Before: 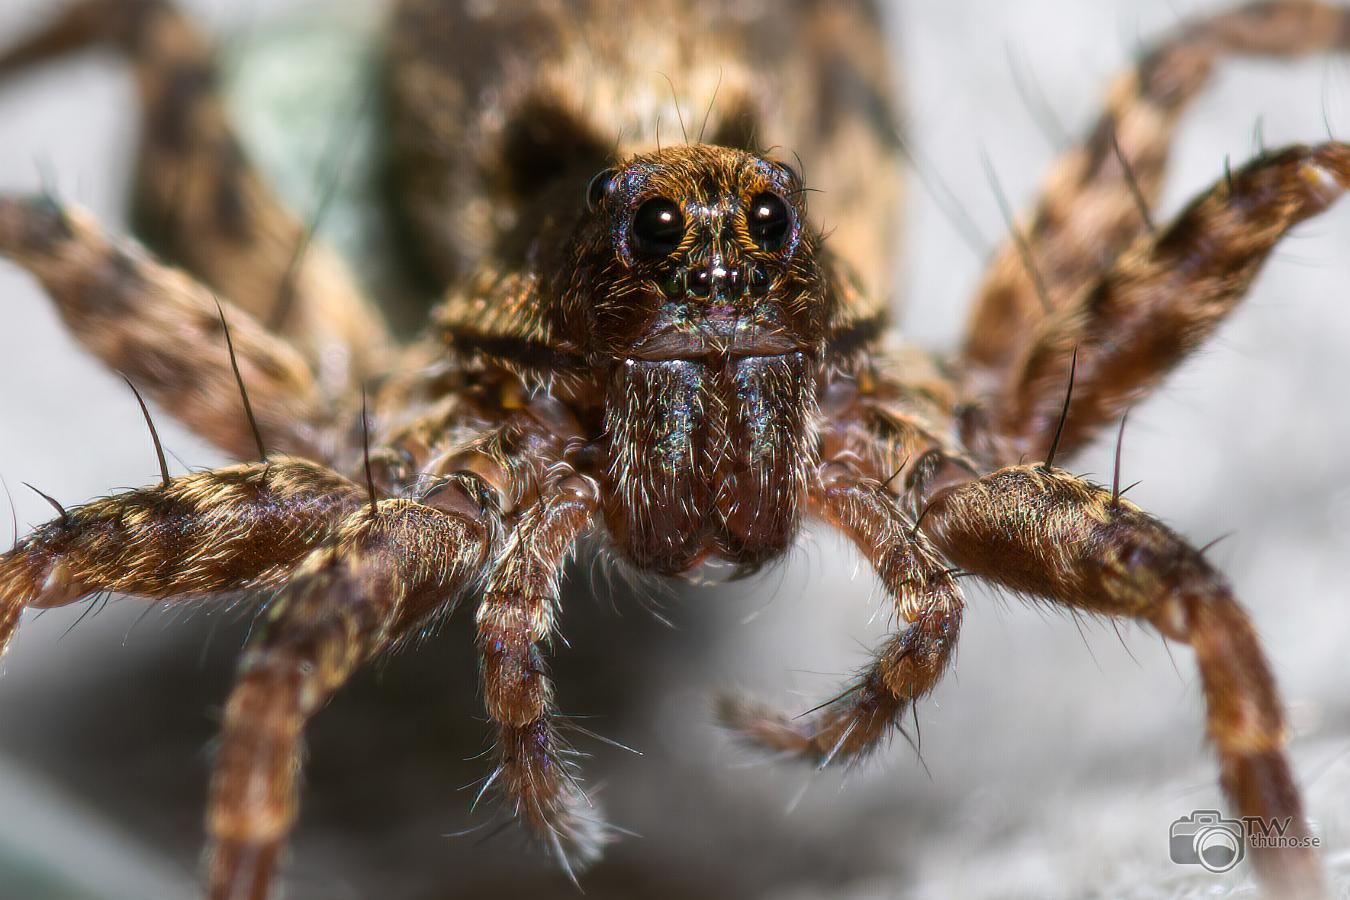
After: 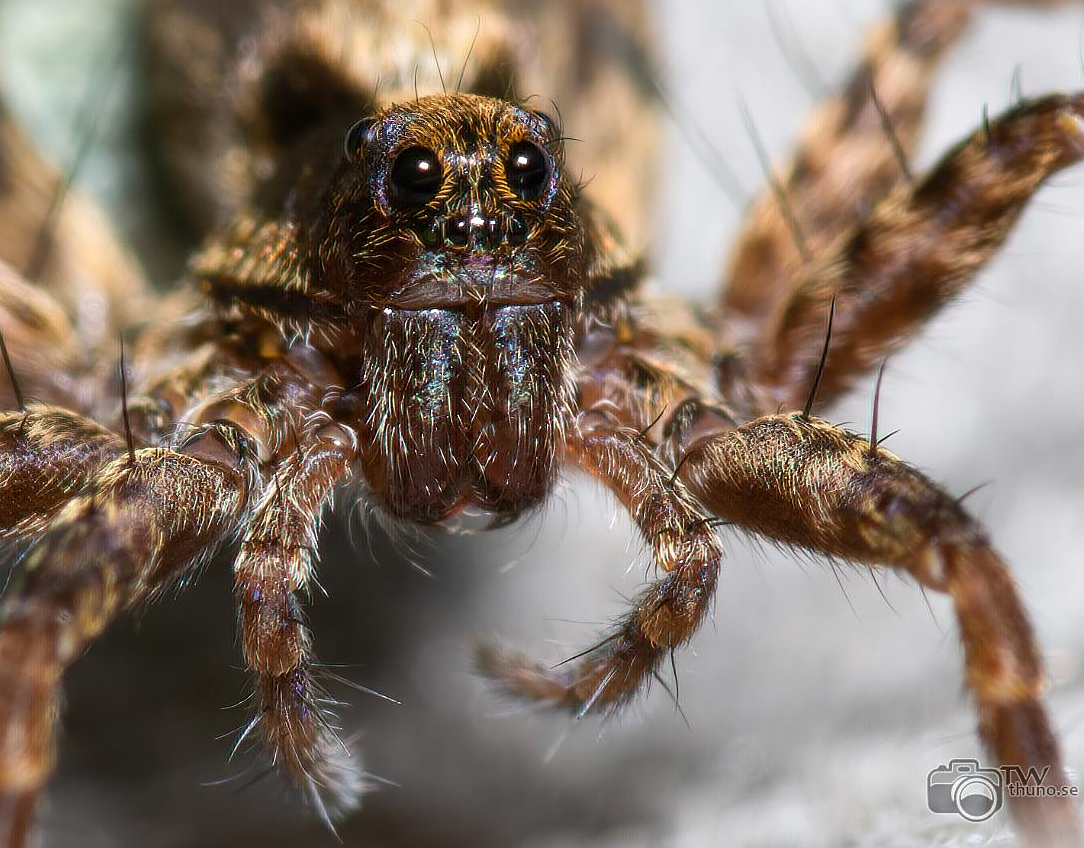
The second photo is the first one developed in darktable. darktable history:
sharpen: radius 1.272, amount 0.305, threshold 0
crop and rotate: left 17.959%, top 5.771%, right 1.742%
